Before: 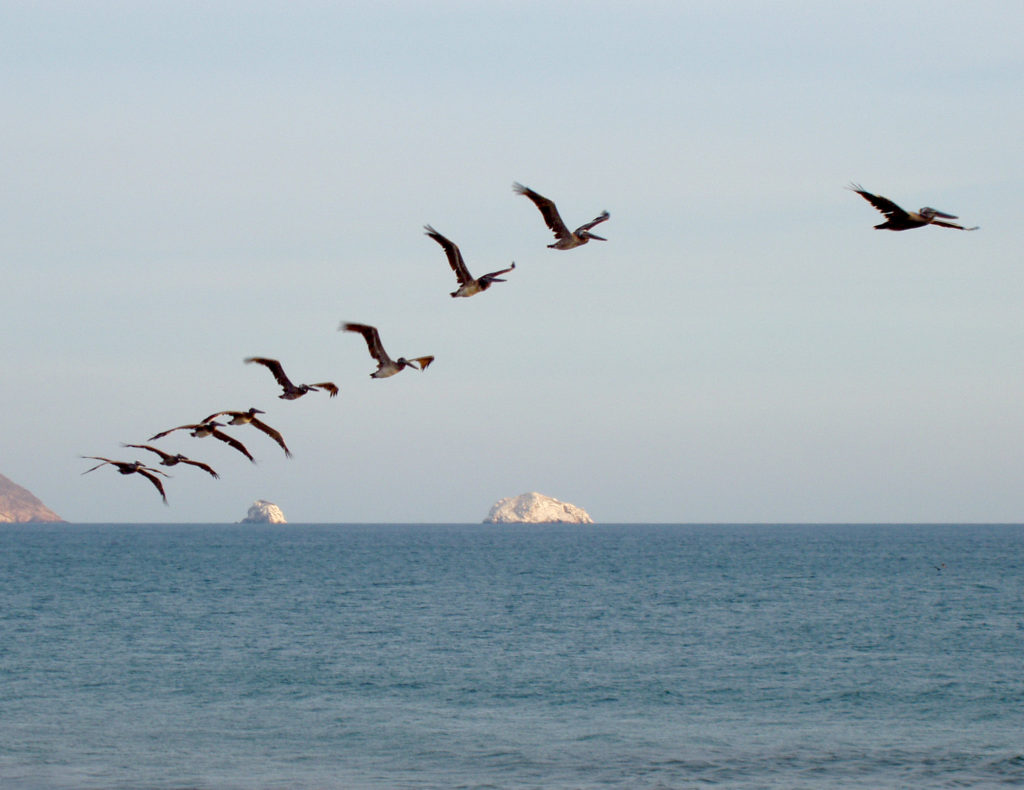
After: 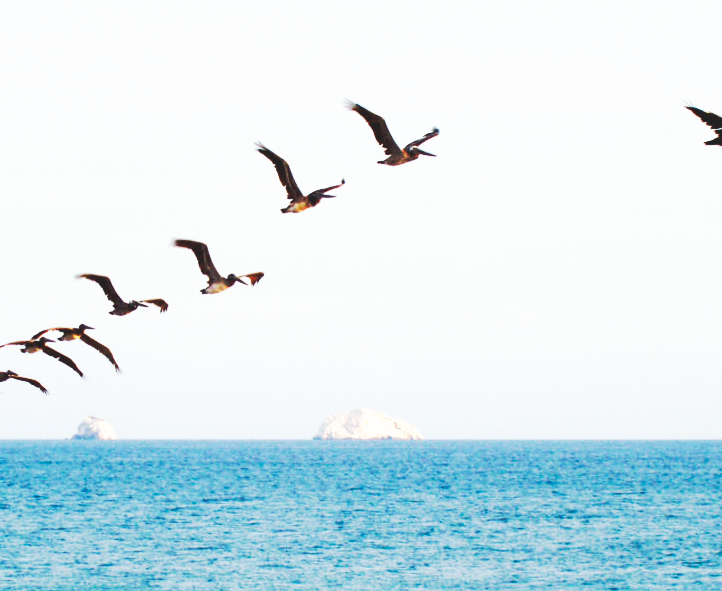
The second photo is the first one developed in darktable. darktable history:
base curve: curves: ch0 [(0, 0.015) (0.085, 0.116) (0.134, 0.298) (0.19, 0.545) (0.296, 0.764) (0.599, 0.982) (1, 1)], preserve colors none
crop and rotate: left 16.606%, top 10.675%, right 12.827%, bottom 14.465%
